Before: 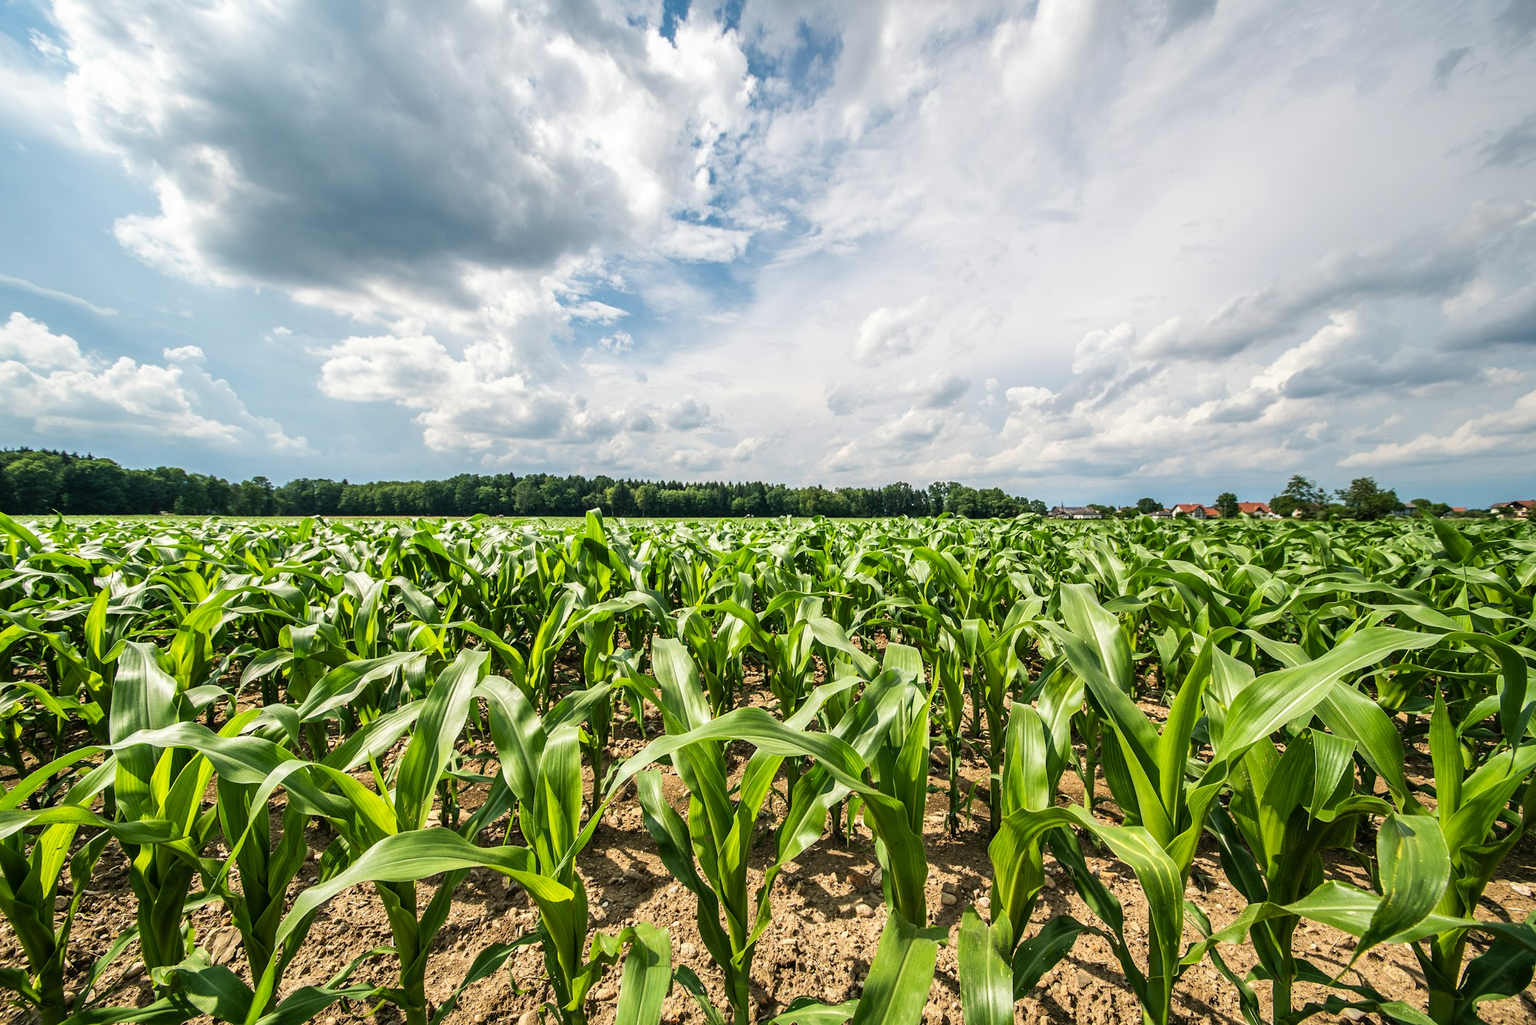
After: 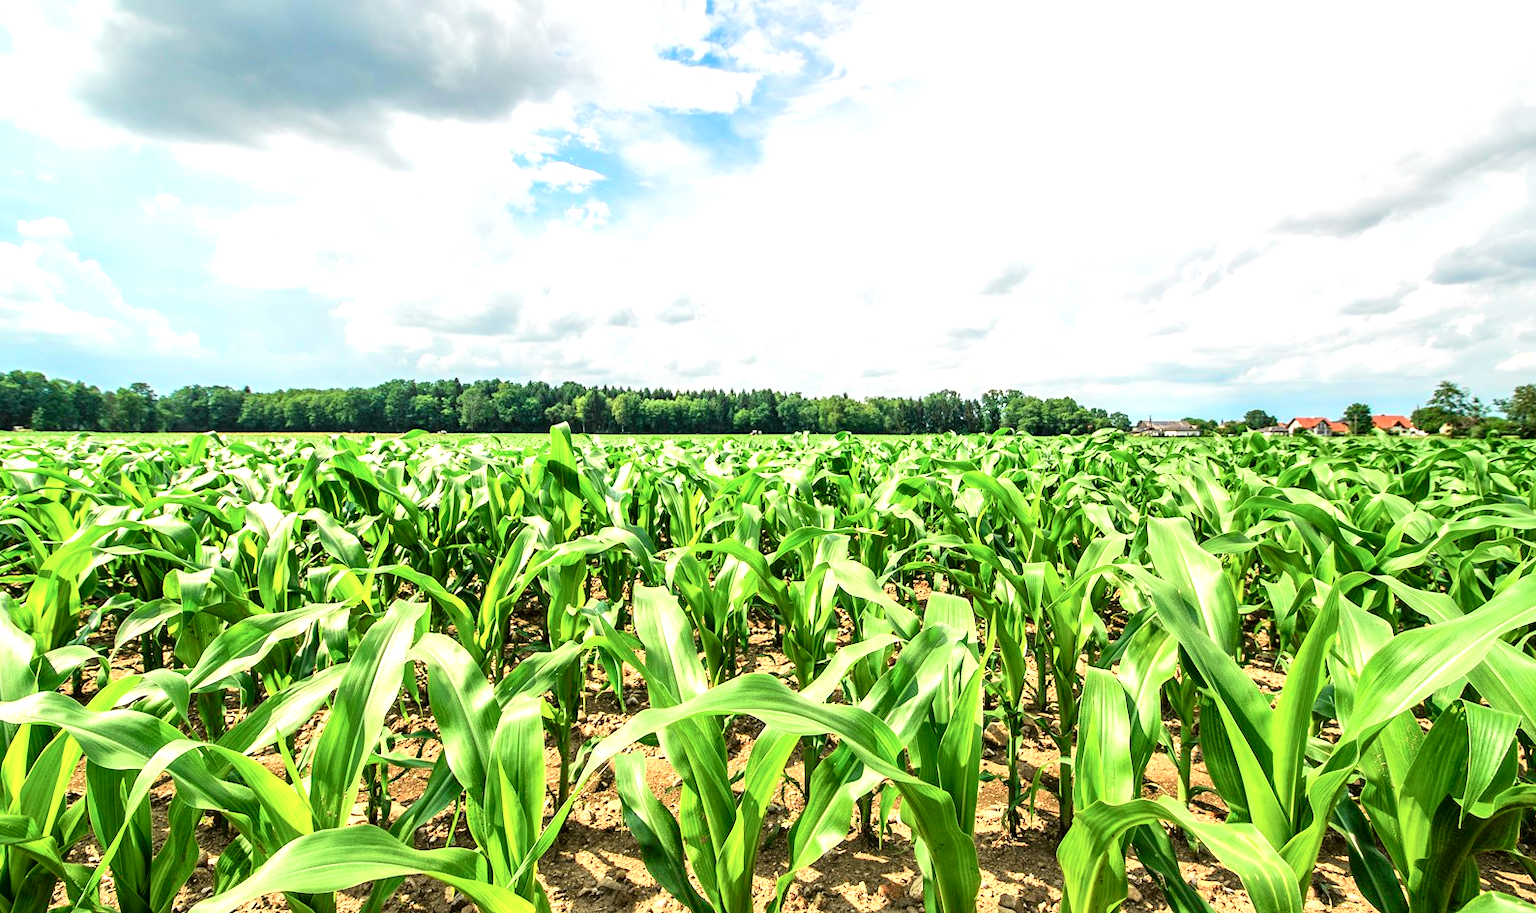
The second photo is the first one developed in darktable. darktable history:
exposure: black level correction 0, exposure 1 EV, compensate exposure bias true, compensate highlight preservation false
crop: left 9.712%, top 16.928%, right 10.845%, bottom 12.332%
tone curve: curves: ch0 [(0, 0.019) (0.066, 0.043) (0.189, 0.182) (0.368, 0.407) (0.501, 0.564) (0.677, 0.729) (0.851, 0.861) (0.997, 0.959)]; ch1 [(0, 0) (0.187, 0.121) (0.388, 0.346) (0.437, 0.409) (0.474, 0.472) (0.499, 0.501) (0.514, 0.515) (0.542, 0.557) (0.645, 0.686) (0.812, 0.856) (1, 1)]; ch2 [(0, 0) (0.246, 0.214) (0.421, 0.427) (0.459, 0.484) (0.5, 0.504) (0.518, 0.523) (0.529, 0.548) (0.56, 0.576) (0.607, 0.63) (0.744, 0.734) (0.867, 0.821) (0.993, 0.889)], color space Lab, independent channels, preserve colors none
local contrast: mode bilateral grid, contrast 20, coarseness 50, detail 120%, midtone range 0.2
